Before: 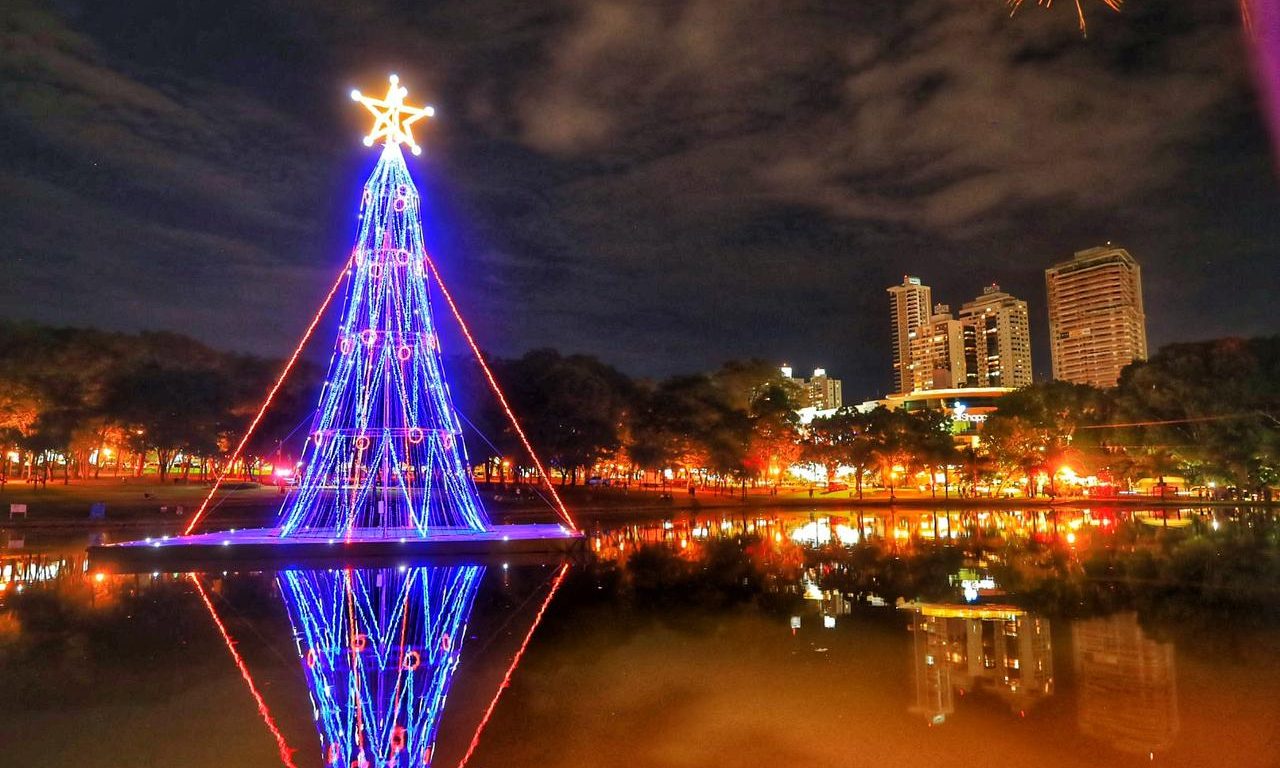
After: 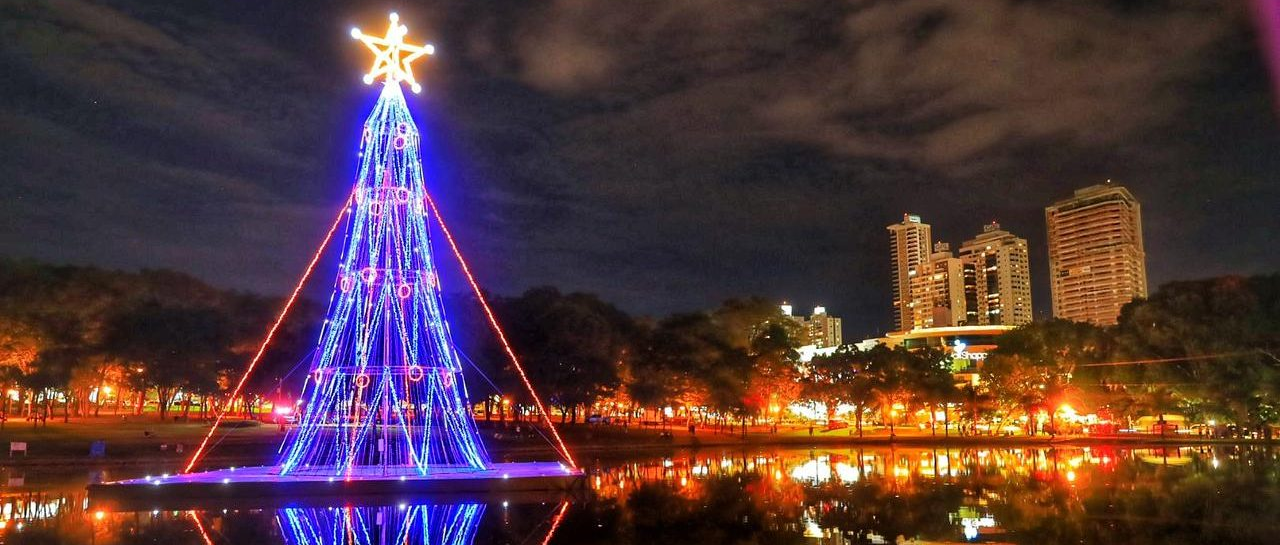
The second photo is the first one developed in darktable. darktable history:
crop and rotate: top 8.187%, bottom 20.777%
